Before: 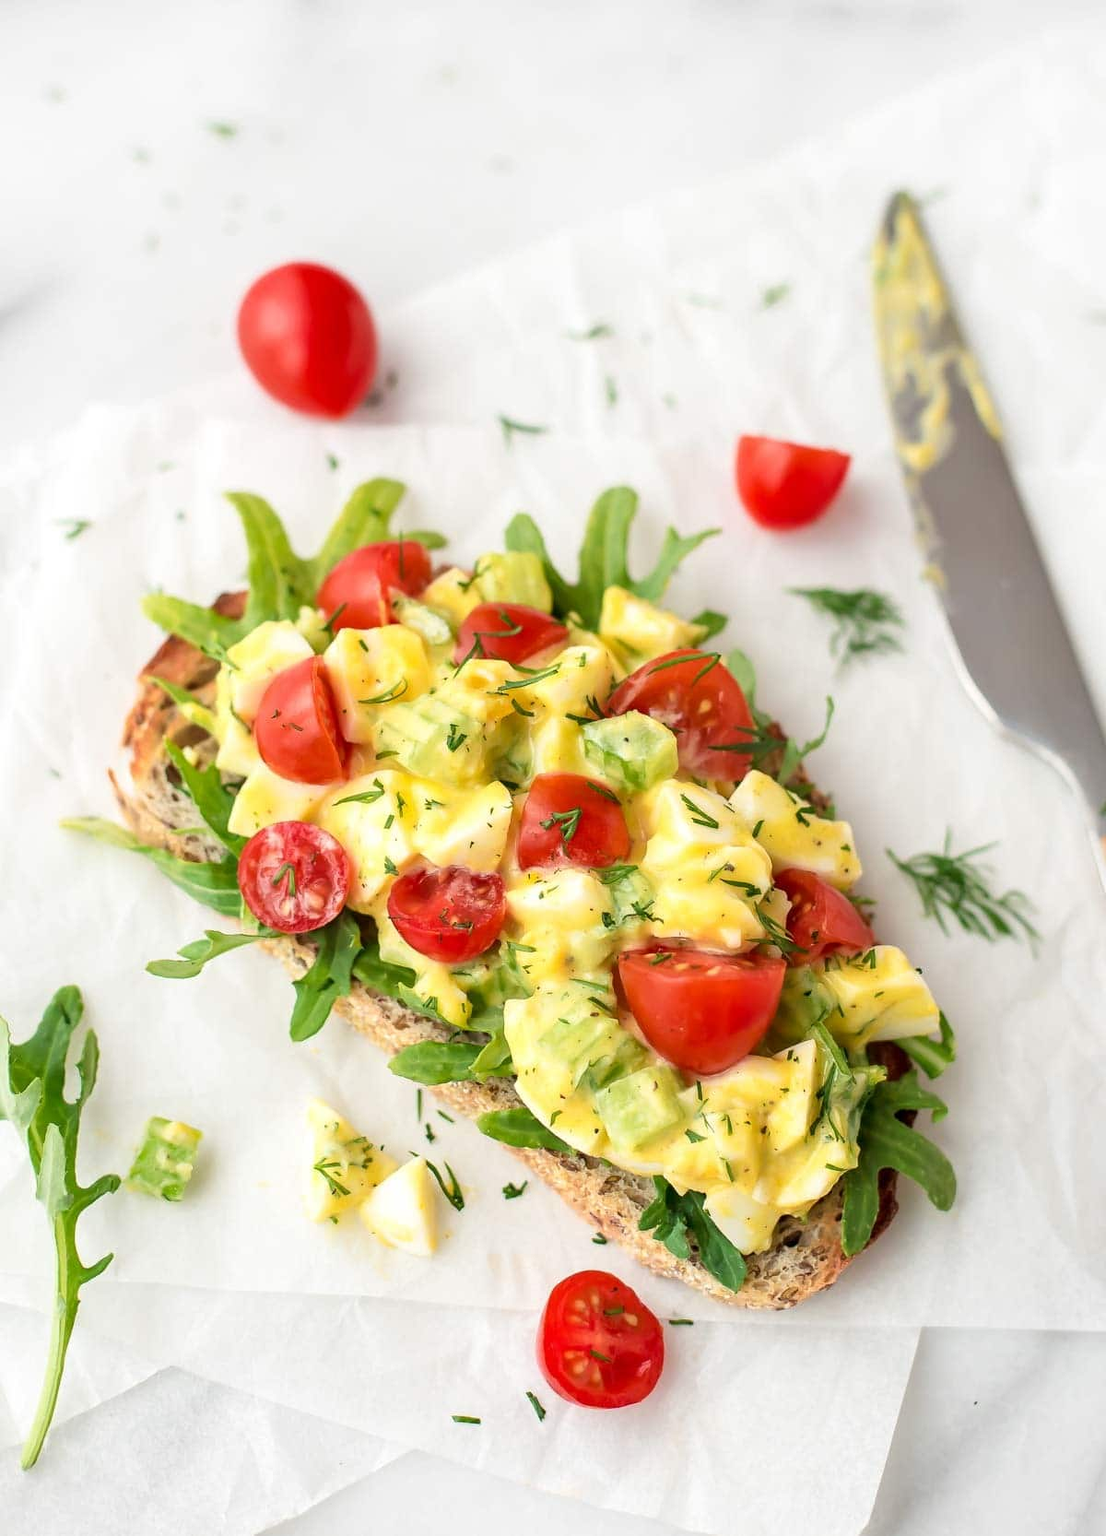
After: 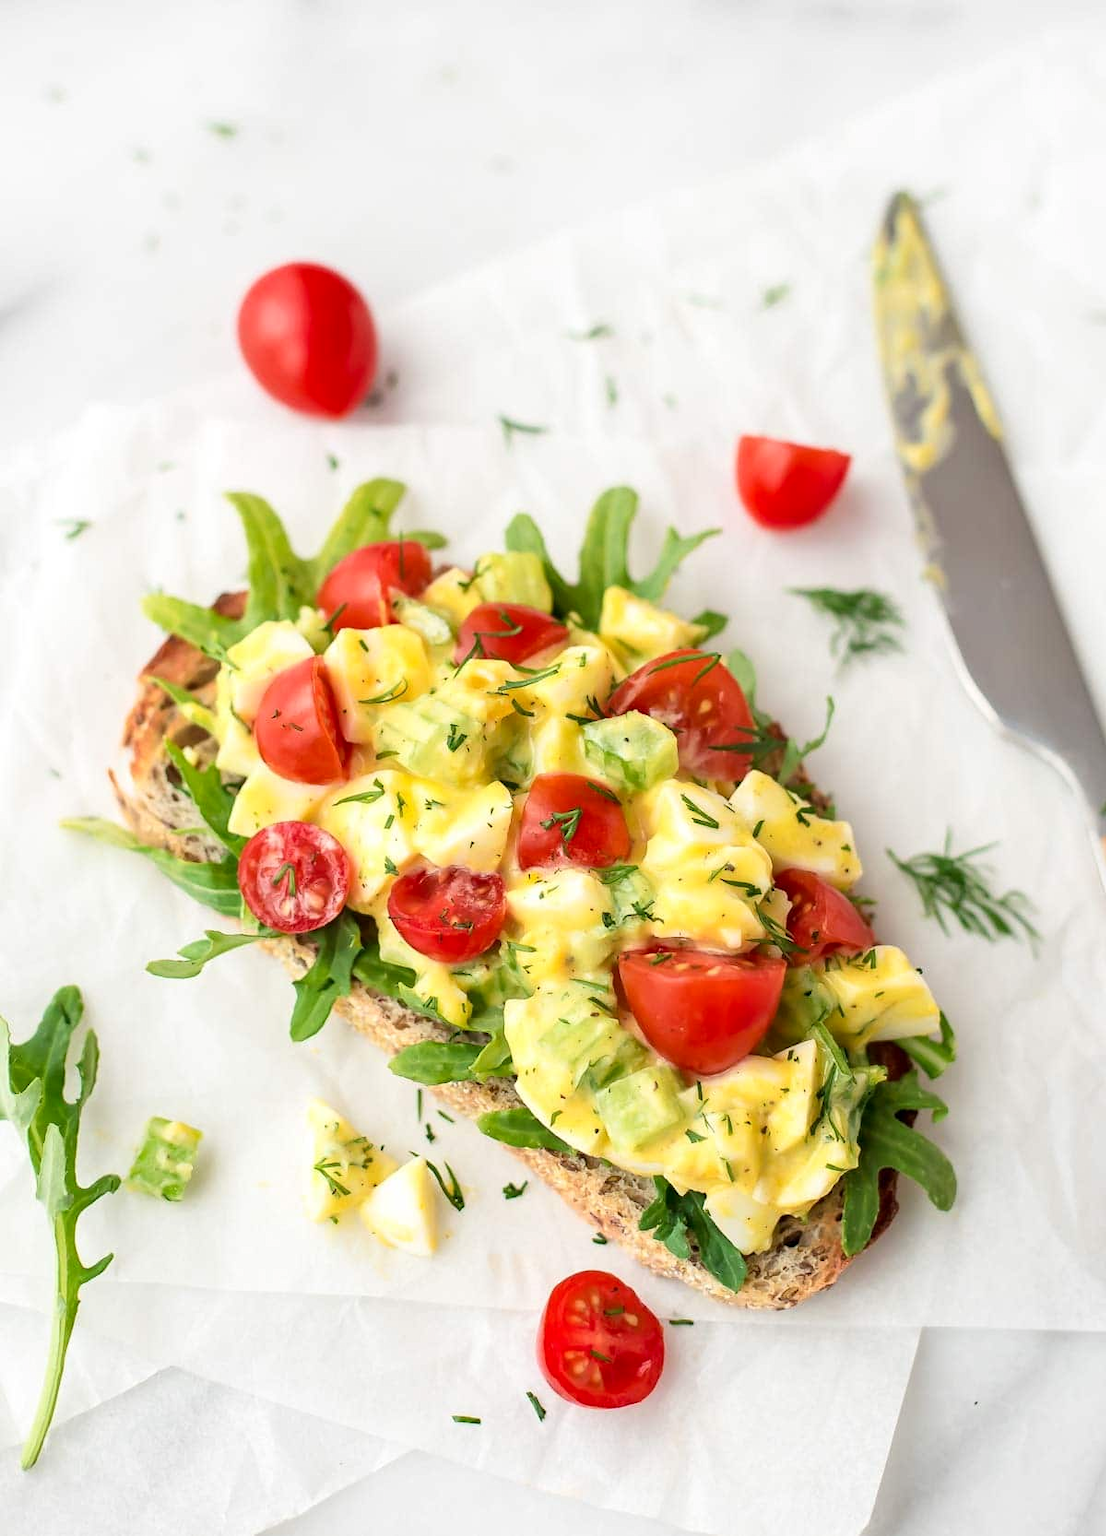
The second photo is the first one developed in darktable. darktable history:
contrast brightness saturation: contrast 0.076, saturation 0.018
